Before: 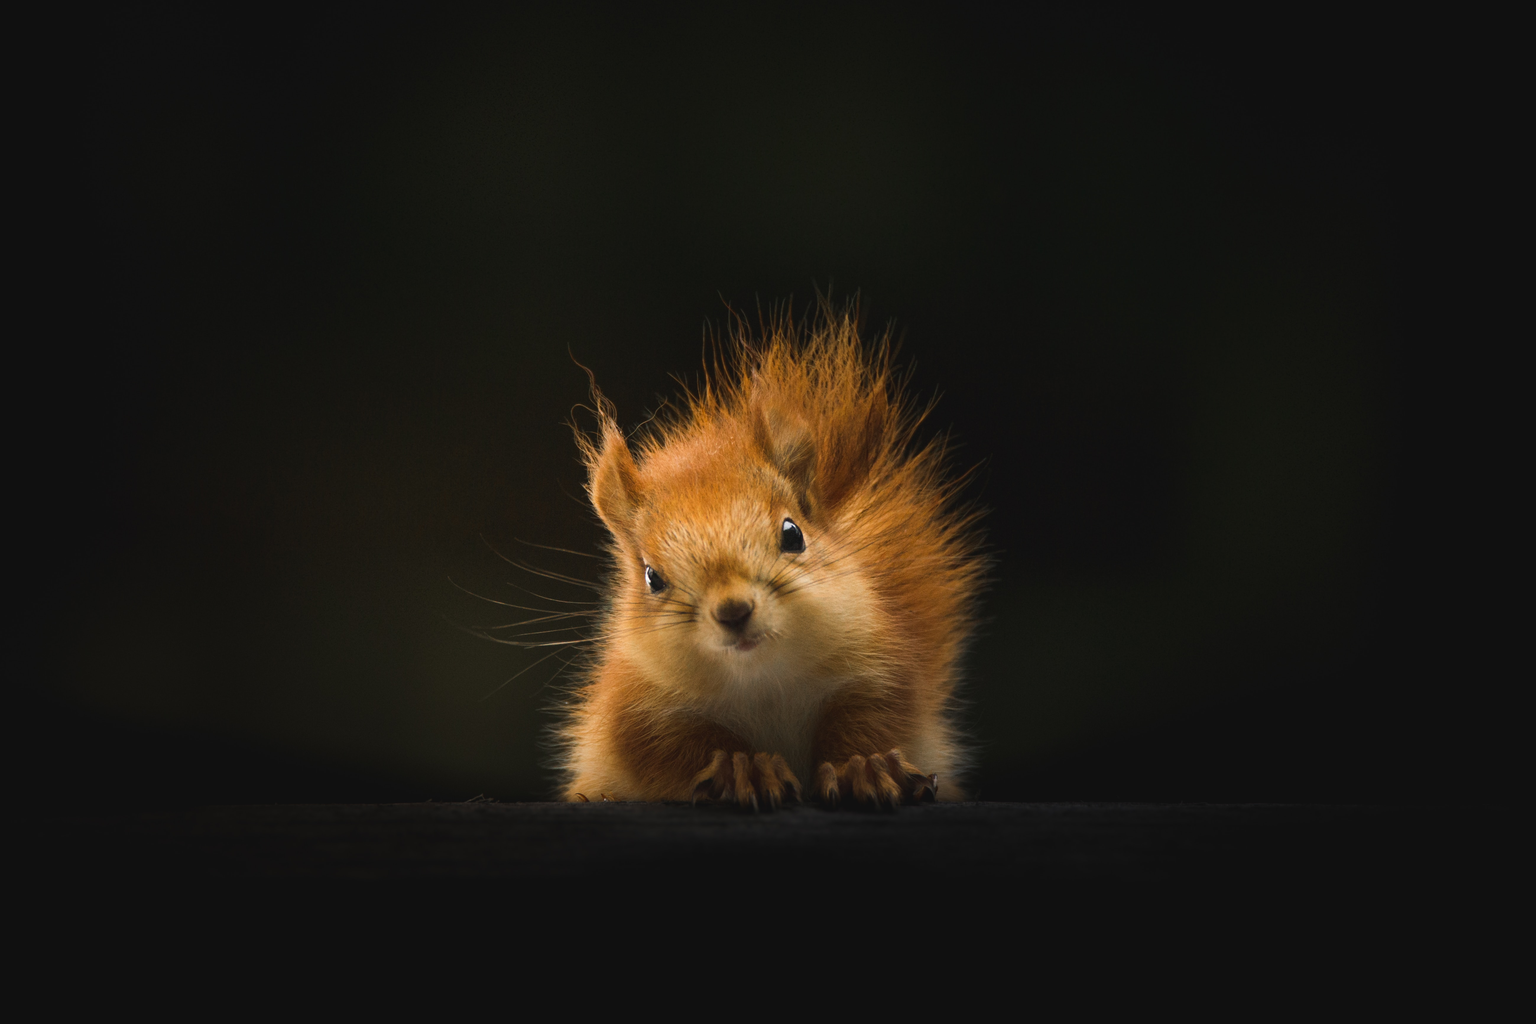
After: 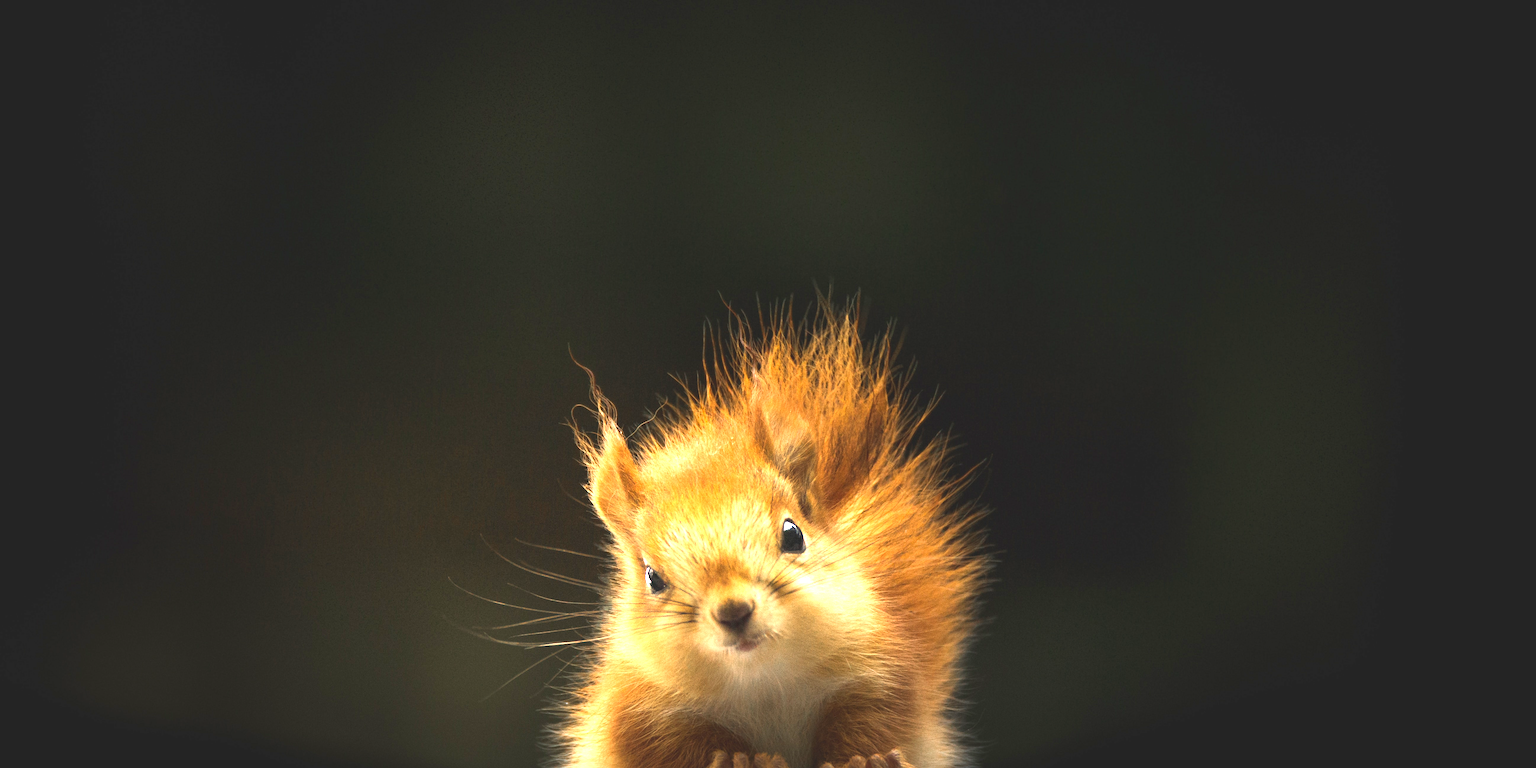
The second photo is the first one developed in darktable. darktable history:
exposure: black level correction 0, exposure 1.7 EV, compensate exposure bias true, compensate highlight preservation false
crop: bottom 24.988%
